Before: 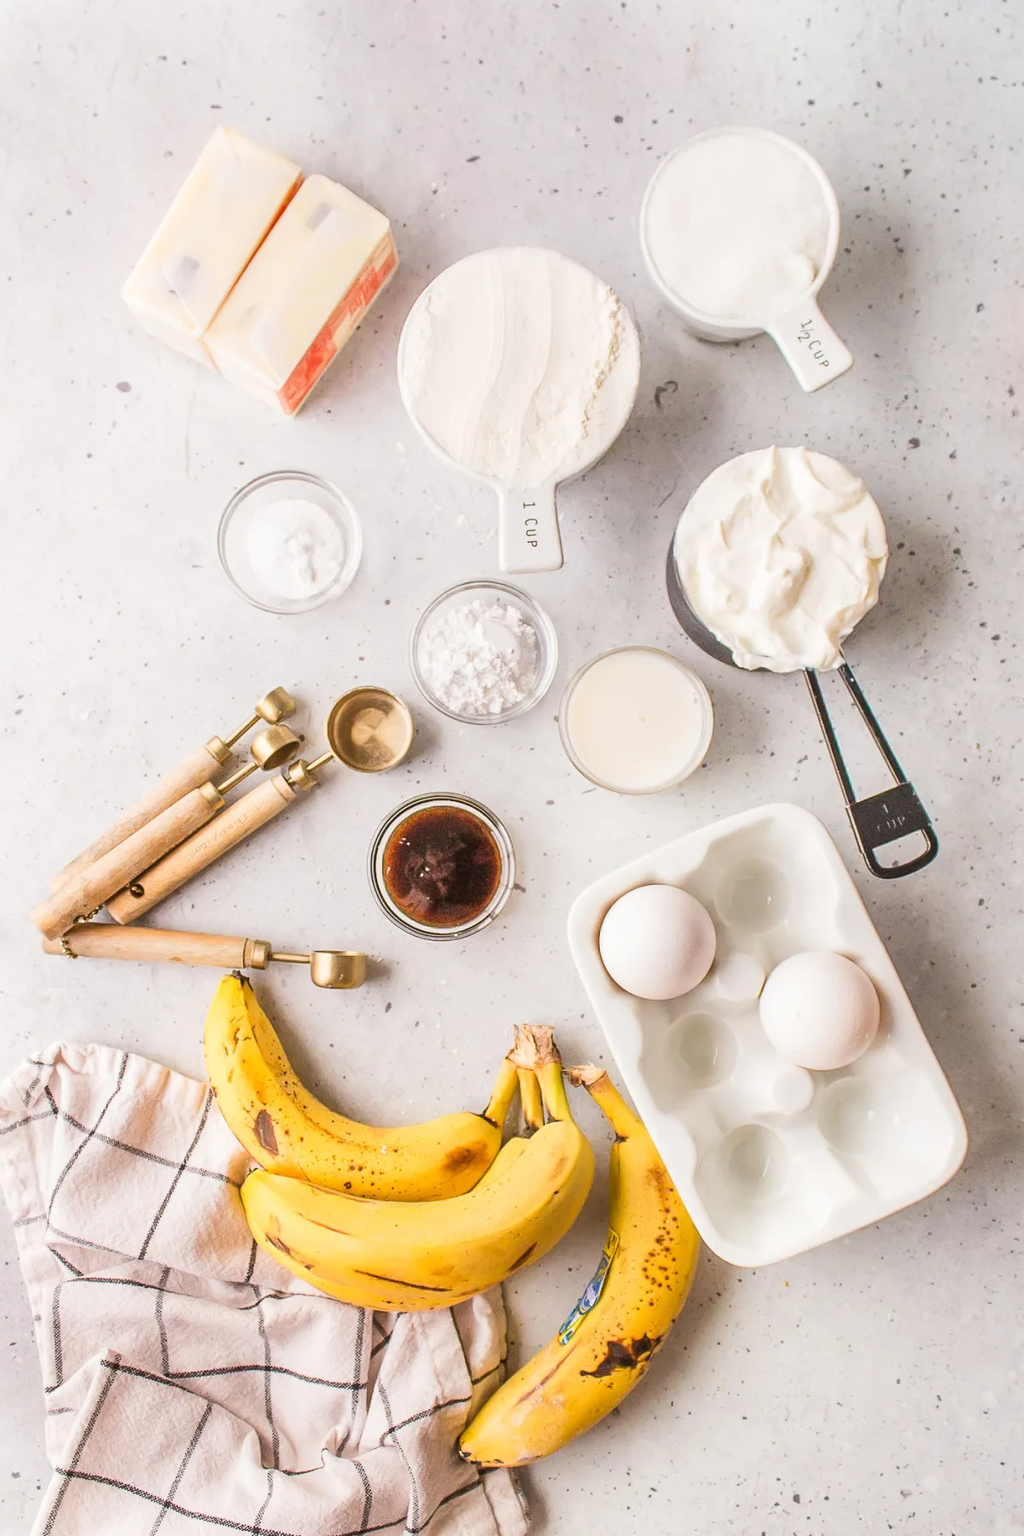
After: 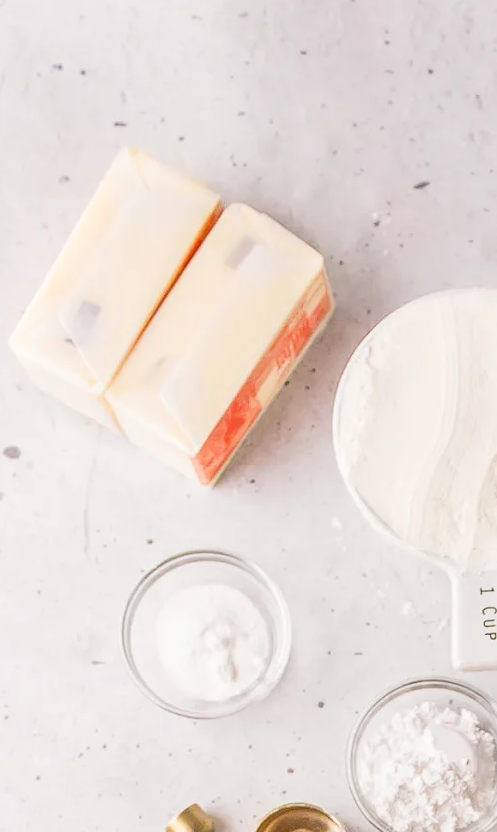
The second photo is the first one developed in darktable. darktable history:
crop and rotate: left 11.165%, top 0.066%, right 47.345%, bottom 53.66%
